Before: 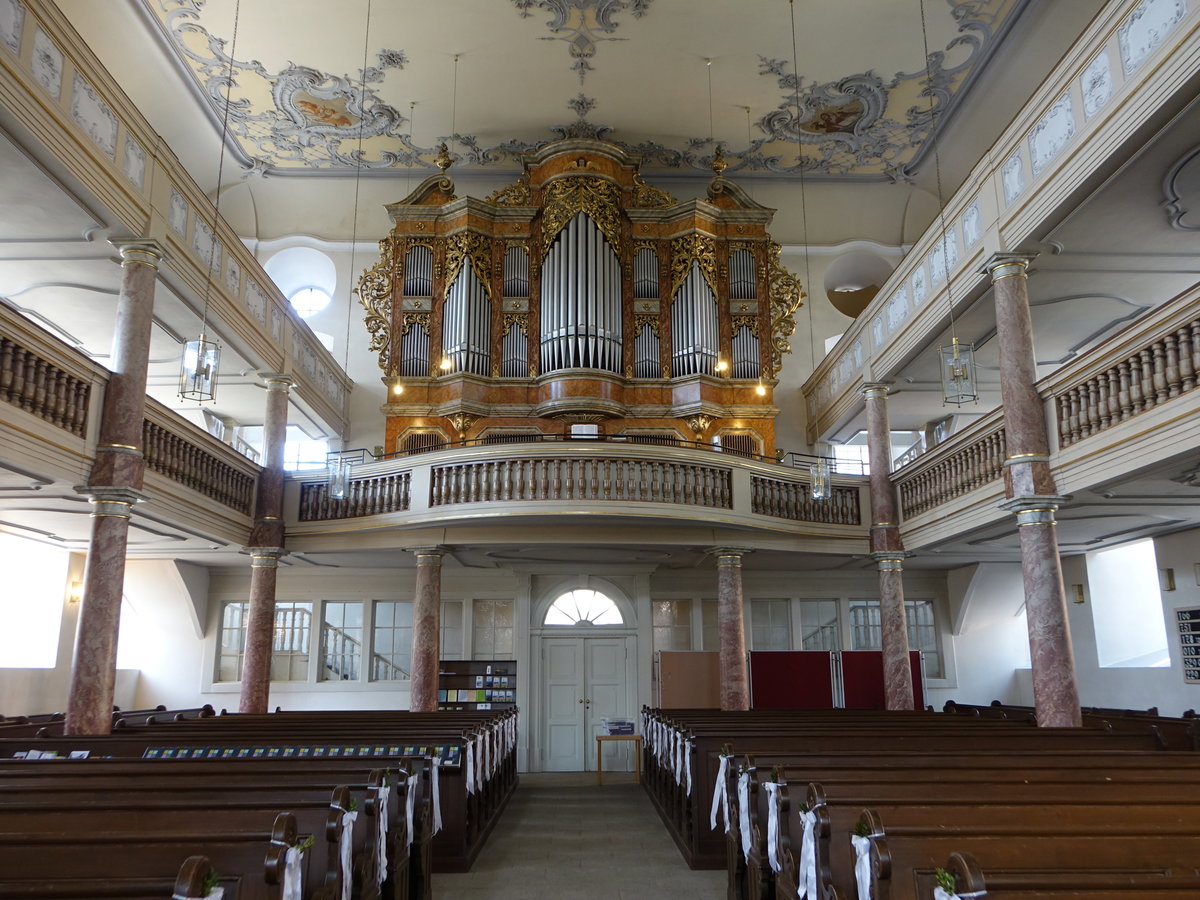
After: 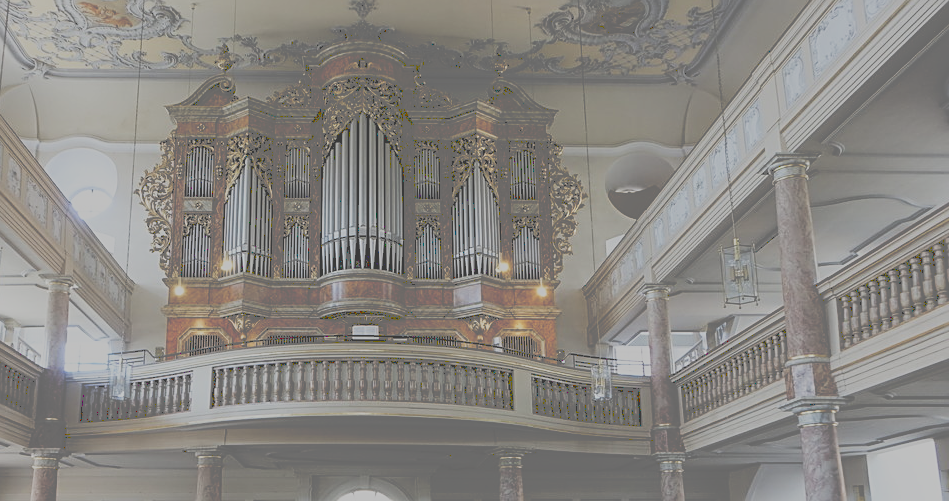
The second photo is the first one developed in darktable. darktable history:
tone curve: curves: ch0 [(0, 0) (0.003, 0.43) (0.011, 0.433) (0.025, 0.434) (0.044, 0.436) (0.069, 0.439) (0.1, 0.442) (0.136, 0.446) (0.177, 0.449) (0.224, 0.454) (0.277, 0.462) (0.335, 0.488) (0.399, 0.524) (0.468, 0.566) (0.543, 0.615) (0.623, 0.666) (0.709, 0.718) (0.801, 0.761) (0.898, 0.801) (1, 1)], preserve colors none
crop: left 18.314%, top 11.089%, right 2.579%, bottom 33.201%
filmic rgb: black relative exposure -7.65 EV, white relative exposure 4.56 EV, hardness 3.61
sharpen: amount 0.498
